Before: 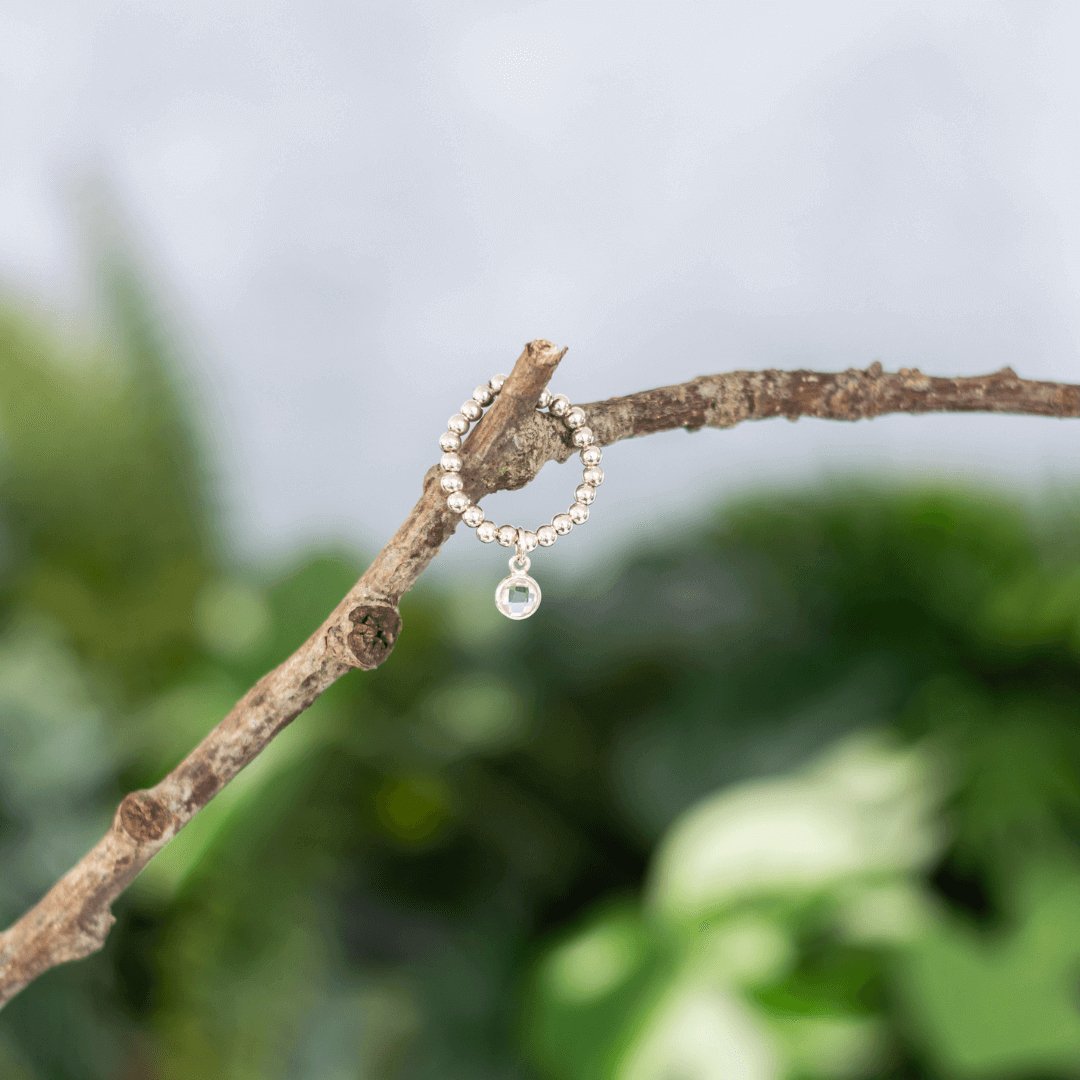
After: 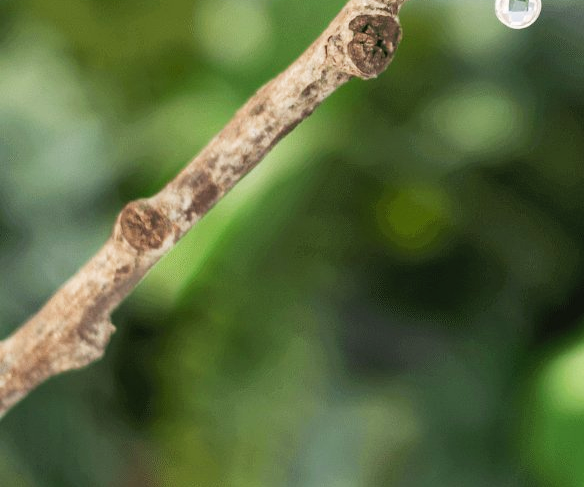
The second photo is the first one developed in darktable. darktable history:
crop and rotate: top 54.797%, right 45.915%, bottom 0.095%
shadows and highlights: soften with gaussian
tone curve: curves: ch0 [(0.016, 0.023) (0.248, 0.252) (0.732, 0.797) (1, 1)], preserve colors none
